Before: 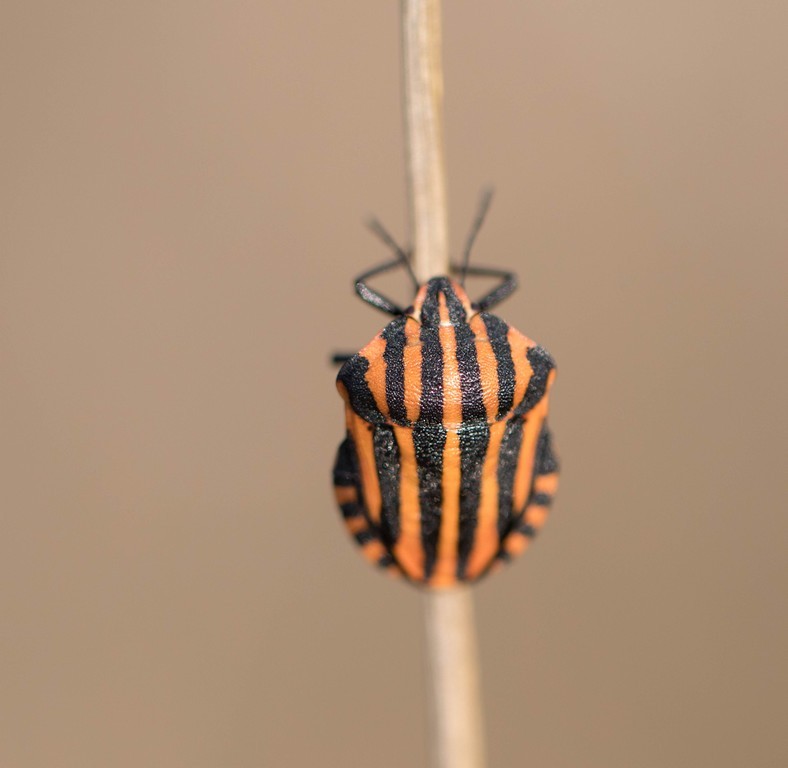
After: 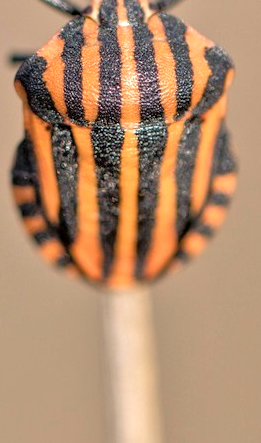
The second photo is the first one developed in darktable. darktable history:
local contrast: on, module defaults
tone equalizer: -7 EV 0.15 EV, -6 EV 0.6 EV, -5 EV 1.15 EV, -4 EV 1.33 EV, -3 EV 1.15 EV, -2 EV 0.6 EV, -1 EV 0.15 EV, mask exposure compensation -0.5 EV
crop: left 40.878%, top 39.176%, right 25.993%, bottom 3.081%
